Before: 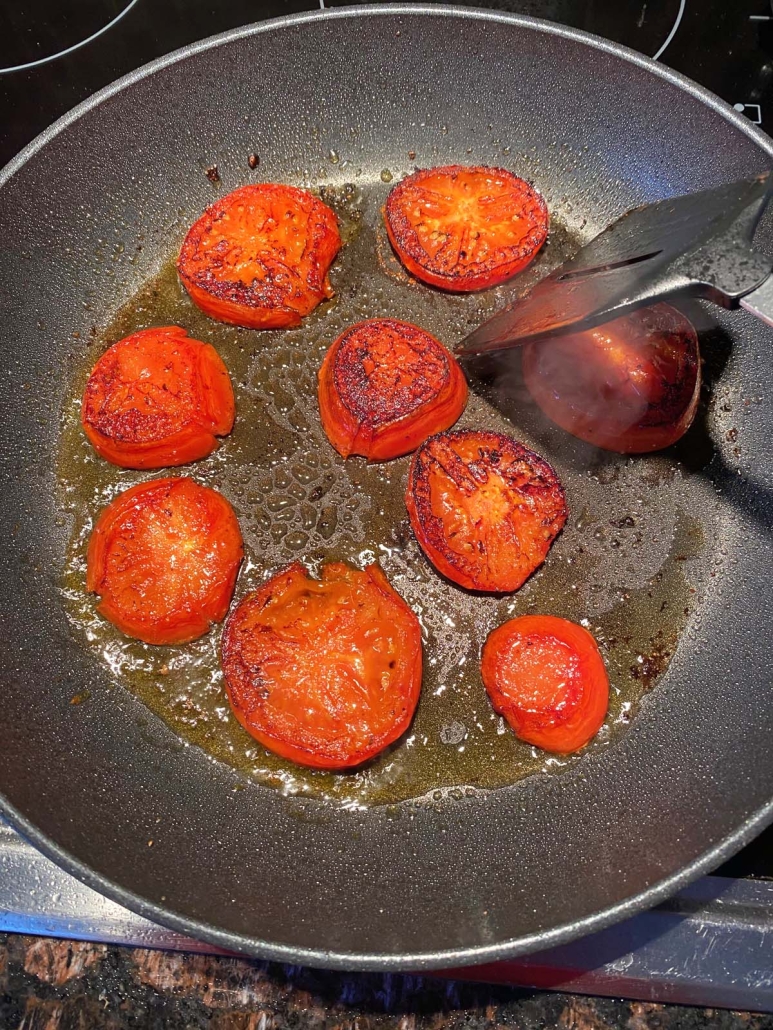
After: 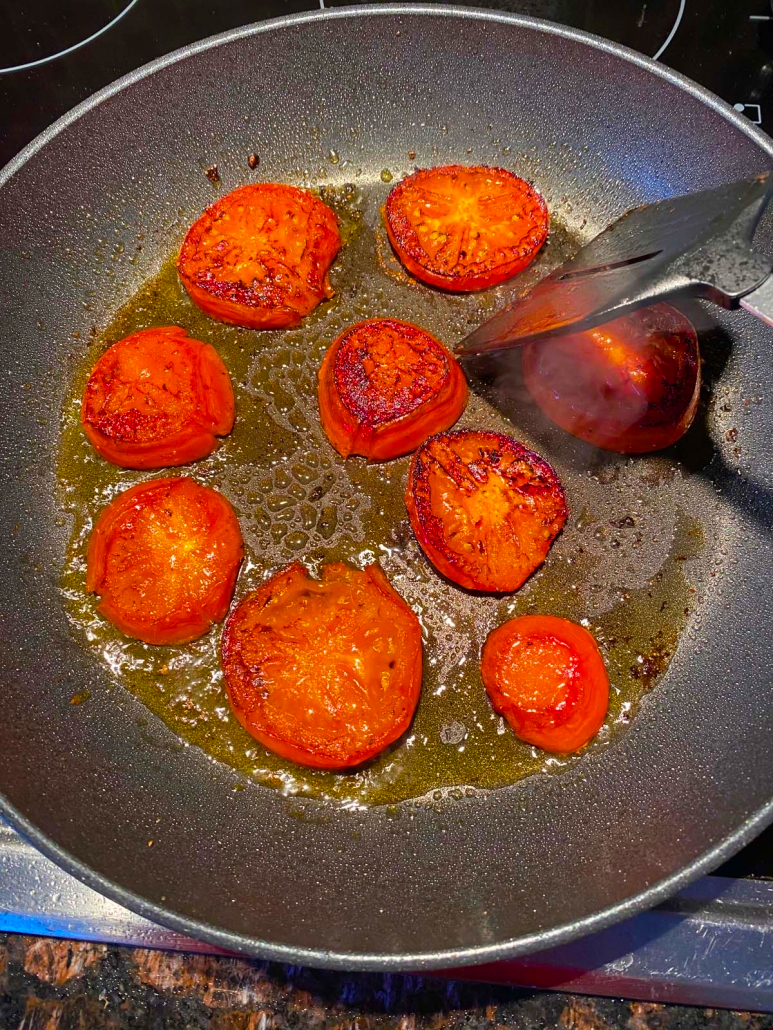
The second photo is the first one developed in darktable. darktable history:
color balance rgb: linear chroma grading › global chroma 14.764%, perceptual saturation grading › global saturation 25.861%, global vibrance 20%
